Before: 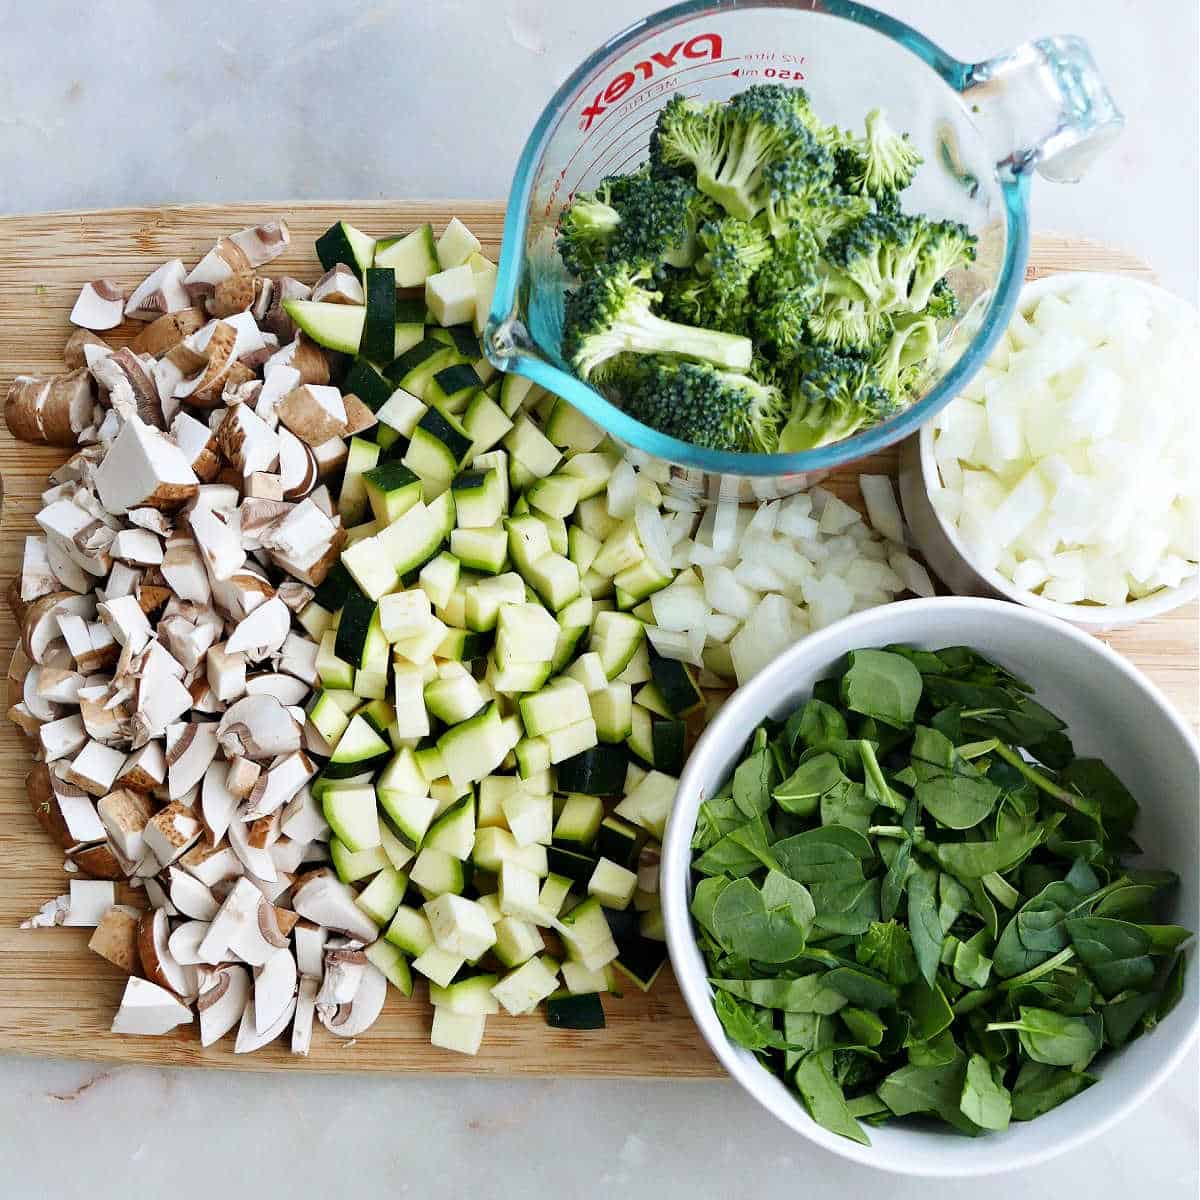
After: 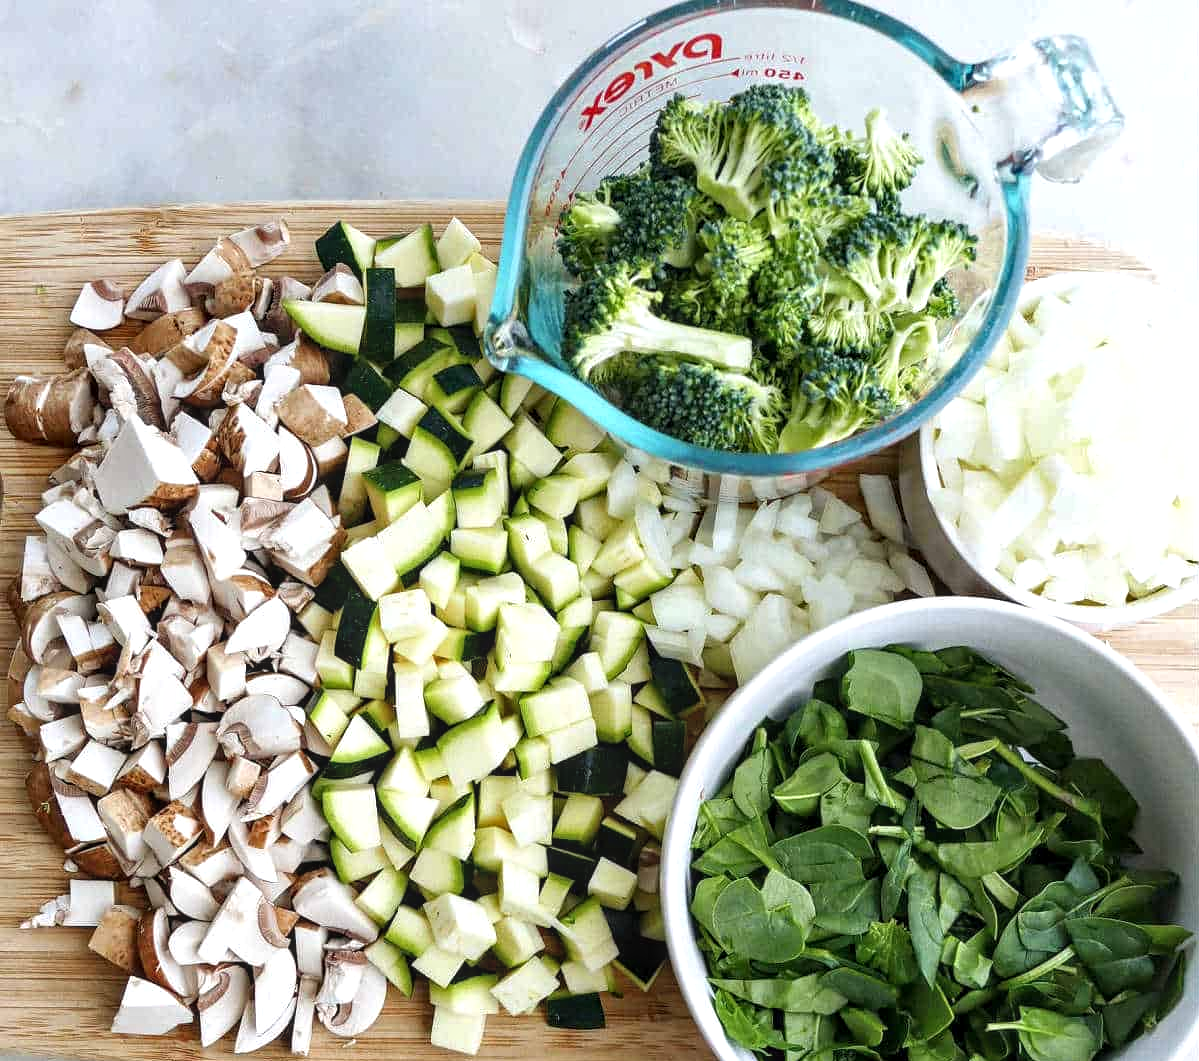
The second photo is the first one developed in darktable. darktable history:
crop and rotate: top 0%, bottom 11.522%
local contrast: on, module defaults
shadows and highlights: radius 46.84, white point adjustment 6.46, compress 79.72%, soften with gaussian
